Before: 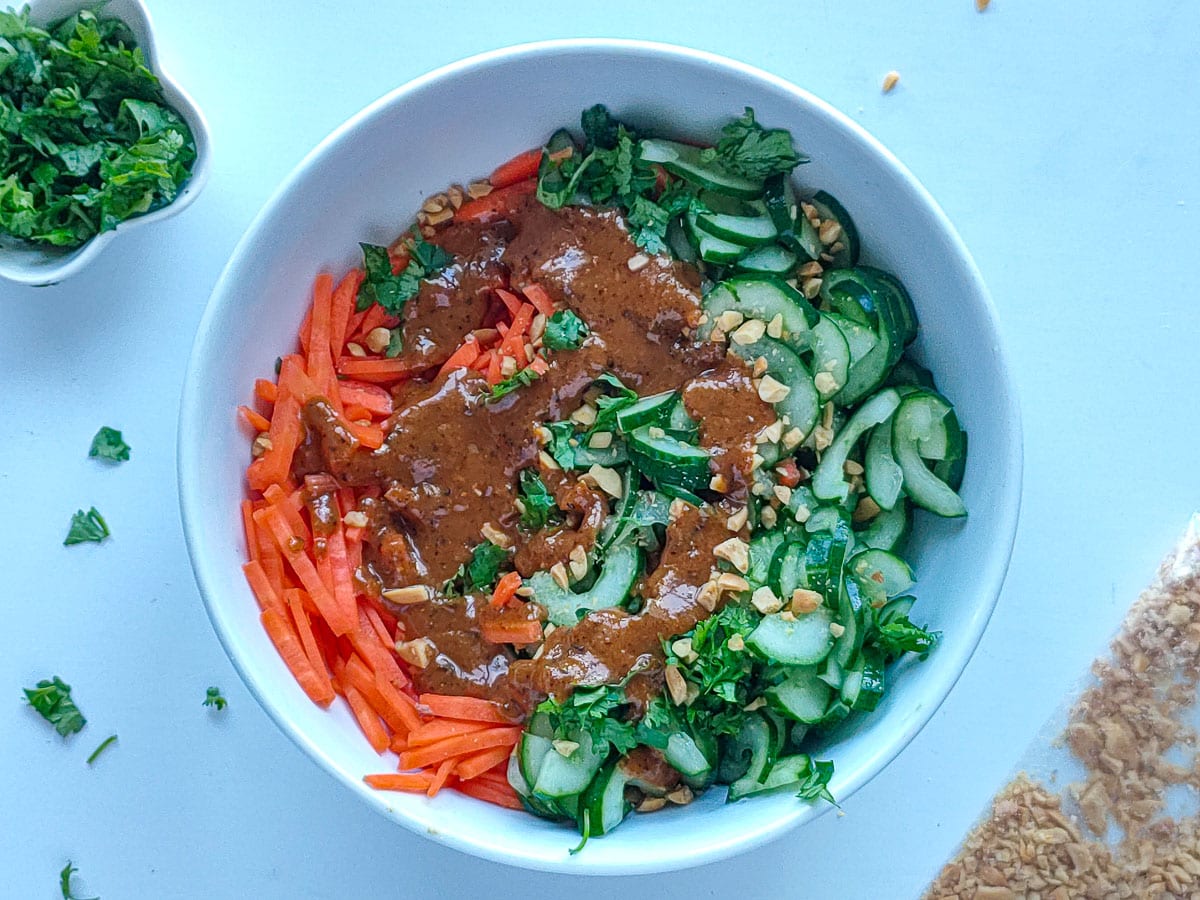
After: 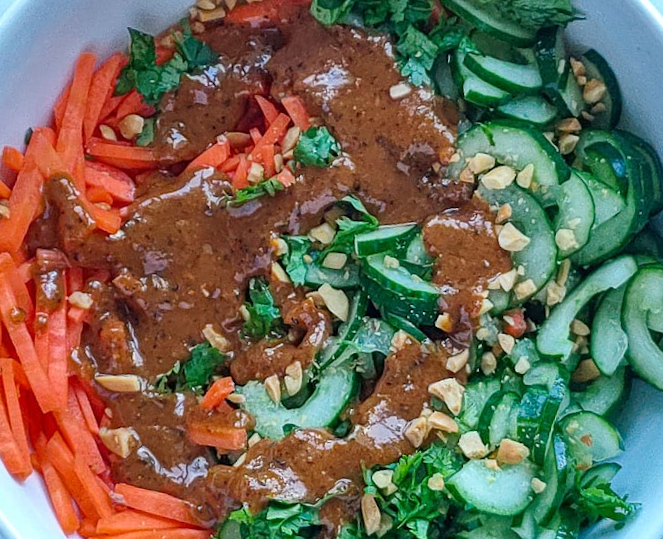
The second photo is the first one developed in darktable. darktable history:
crop: left 25%, top 25%, right 25%, bottom 25%
rotate and perspective: rotation 9.12°, automatic cropping off
